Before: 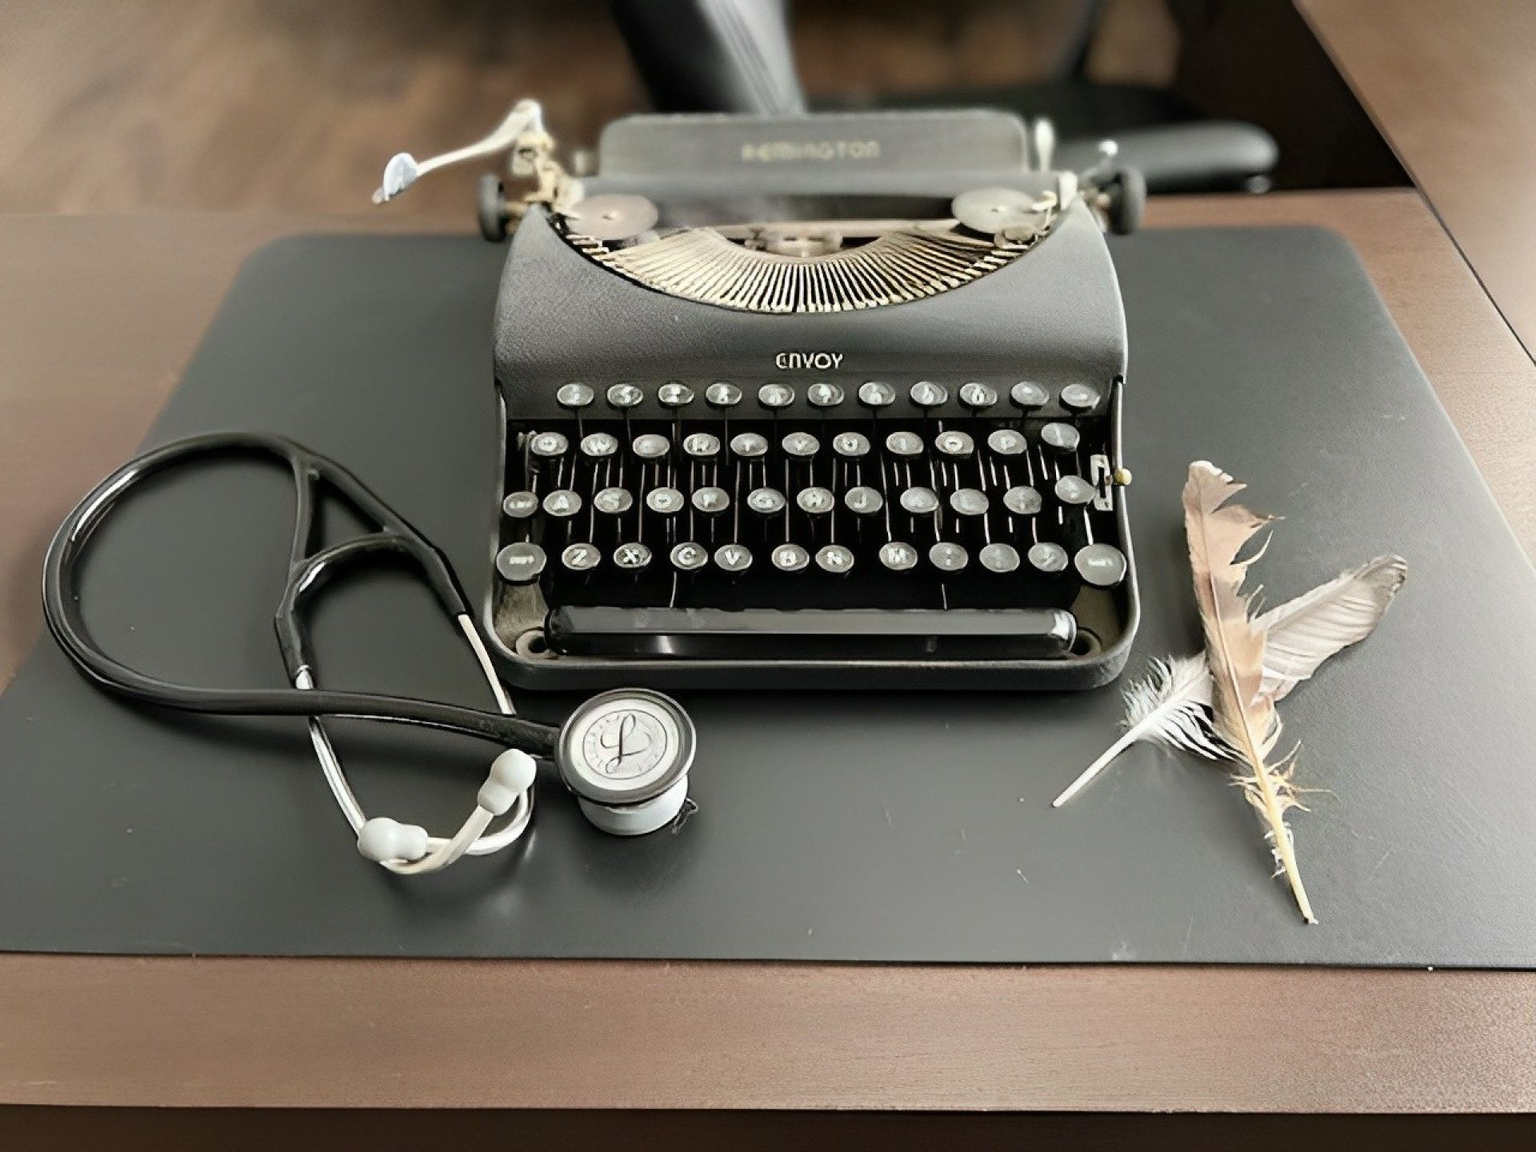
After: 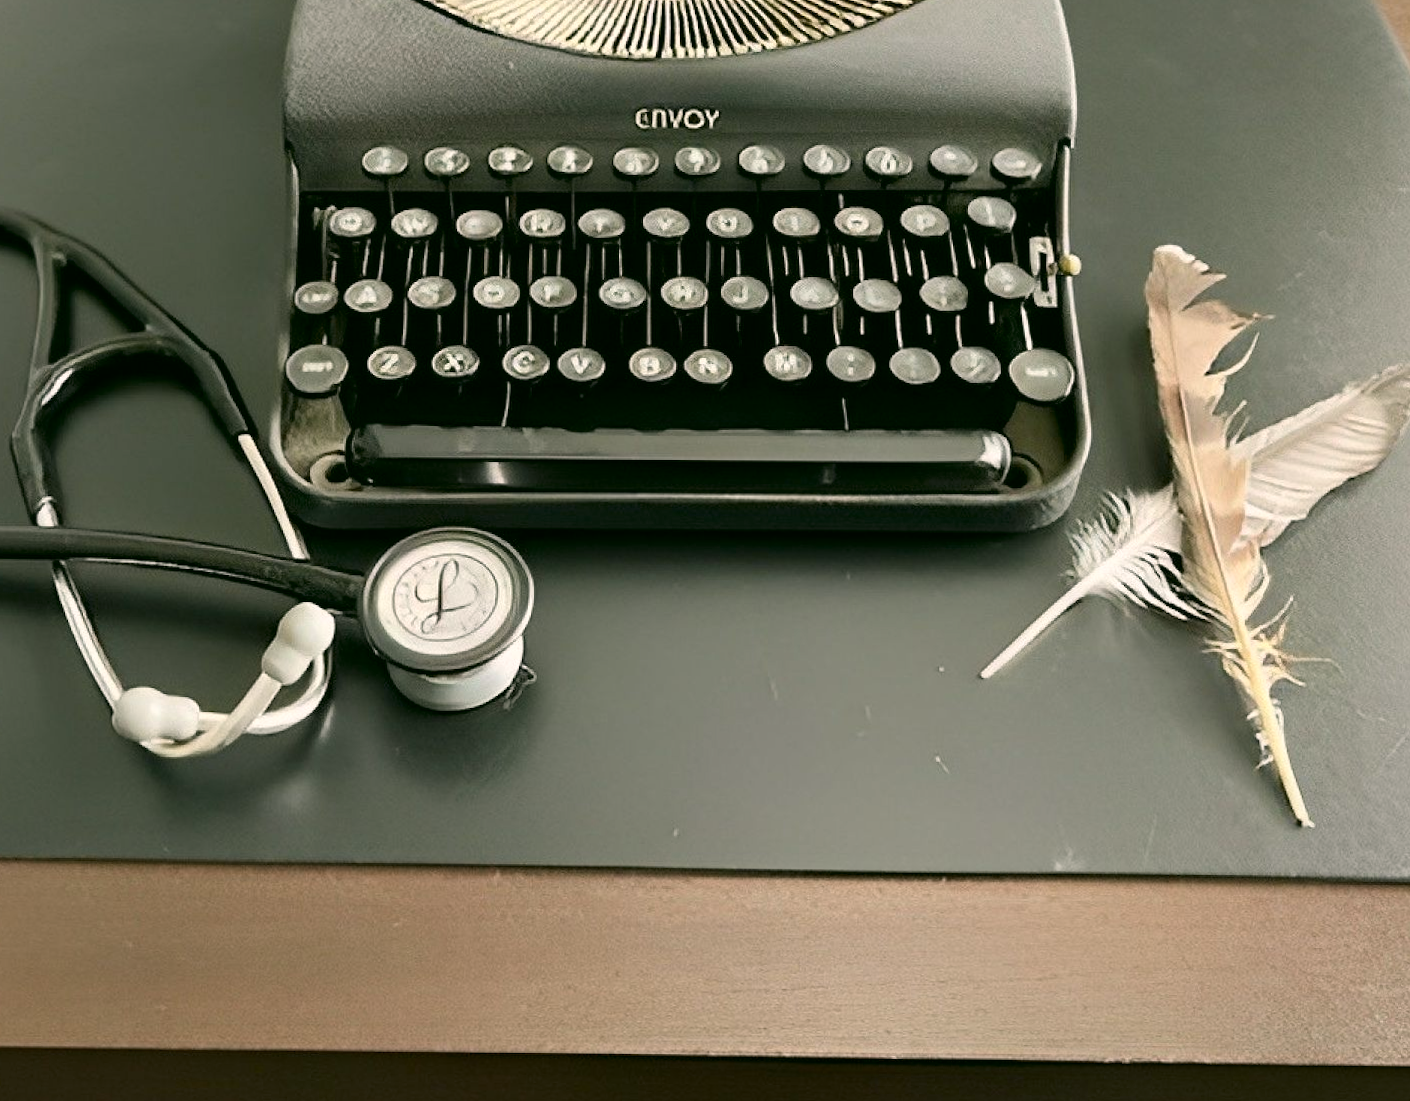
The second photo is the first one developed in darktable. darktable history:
crop: left 16.871%, top 22.857%, right 9.116%
rotate and perspective: rotation 0.192°, lens shift (horizontal) -0.015, crop left 0.005, crop right 0.996, crop top 0.006, crop bottom 0.99
color correction: highlights a* 4.02, highlights b* 4.98, shadows a* -7.55, shadows b* 4.98
